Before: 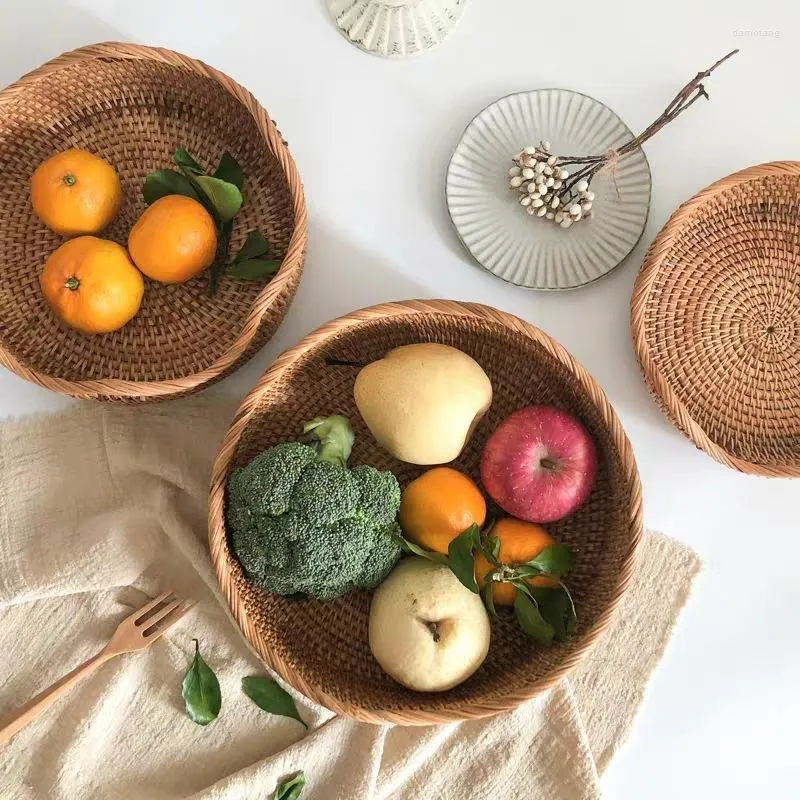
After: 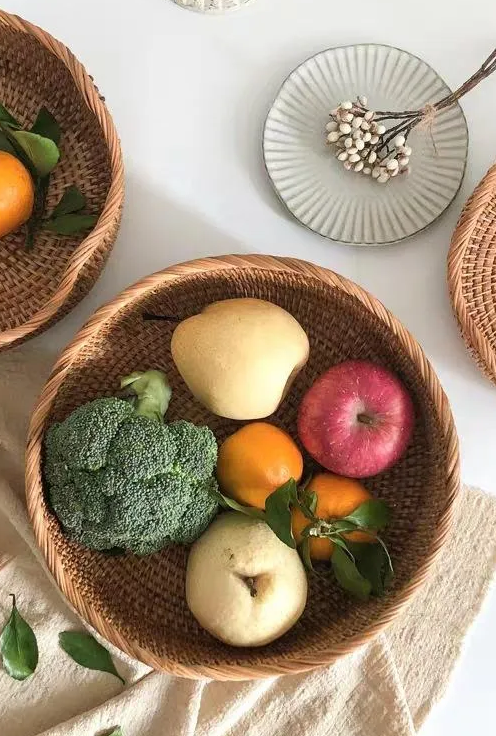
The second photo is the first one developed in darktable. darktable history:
crop and rotate: left 22.889%, top 5.626%, right 15.037%, bottom 2.285%
